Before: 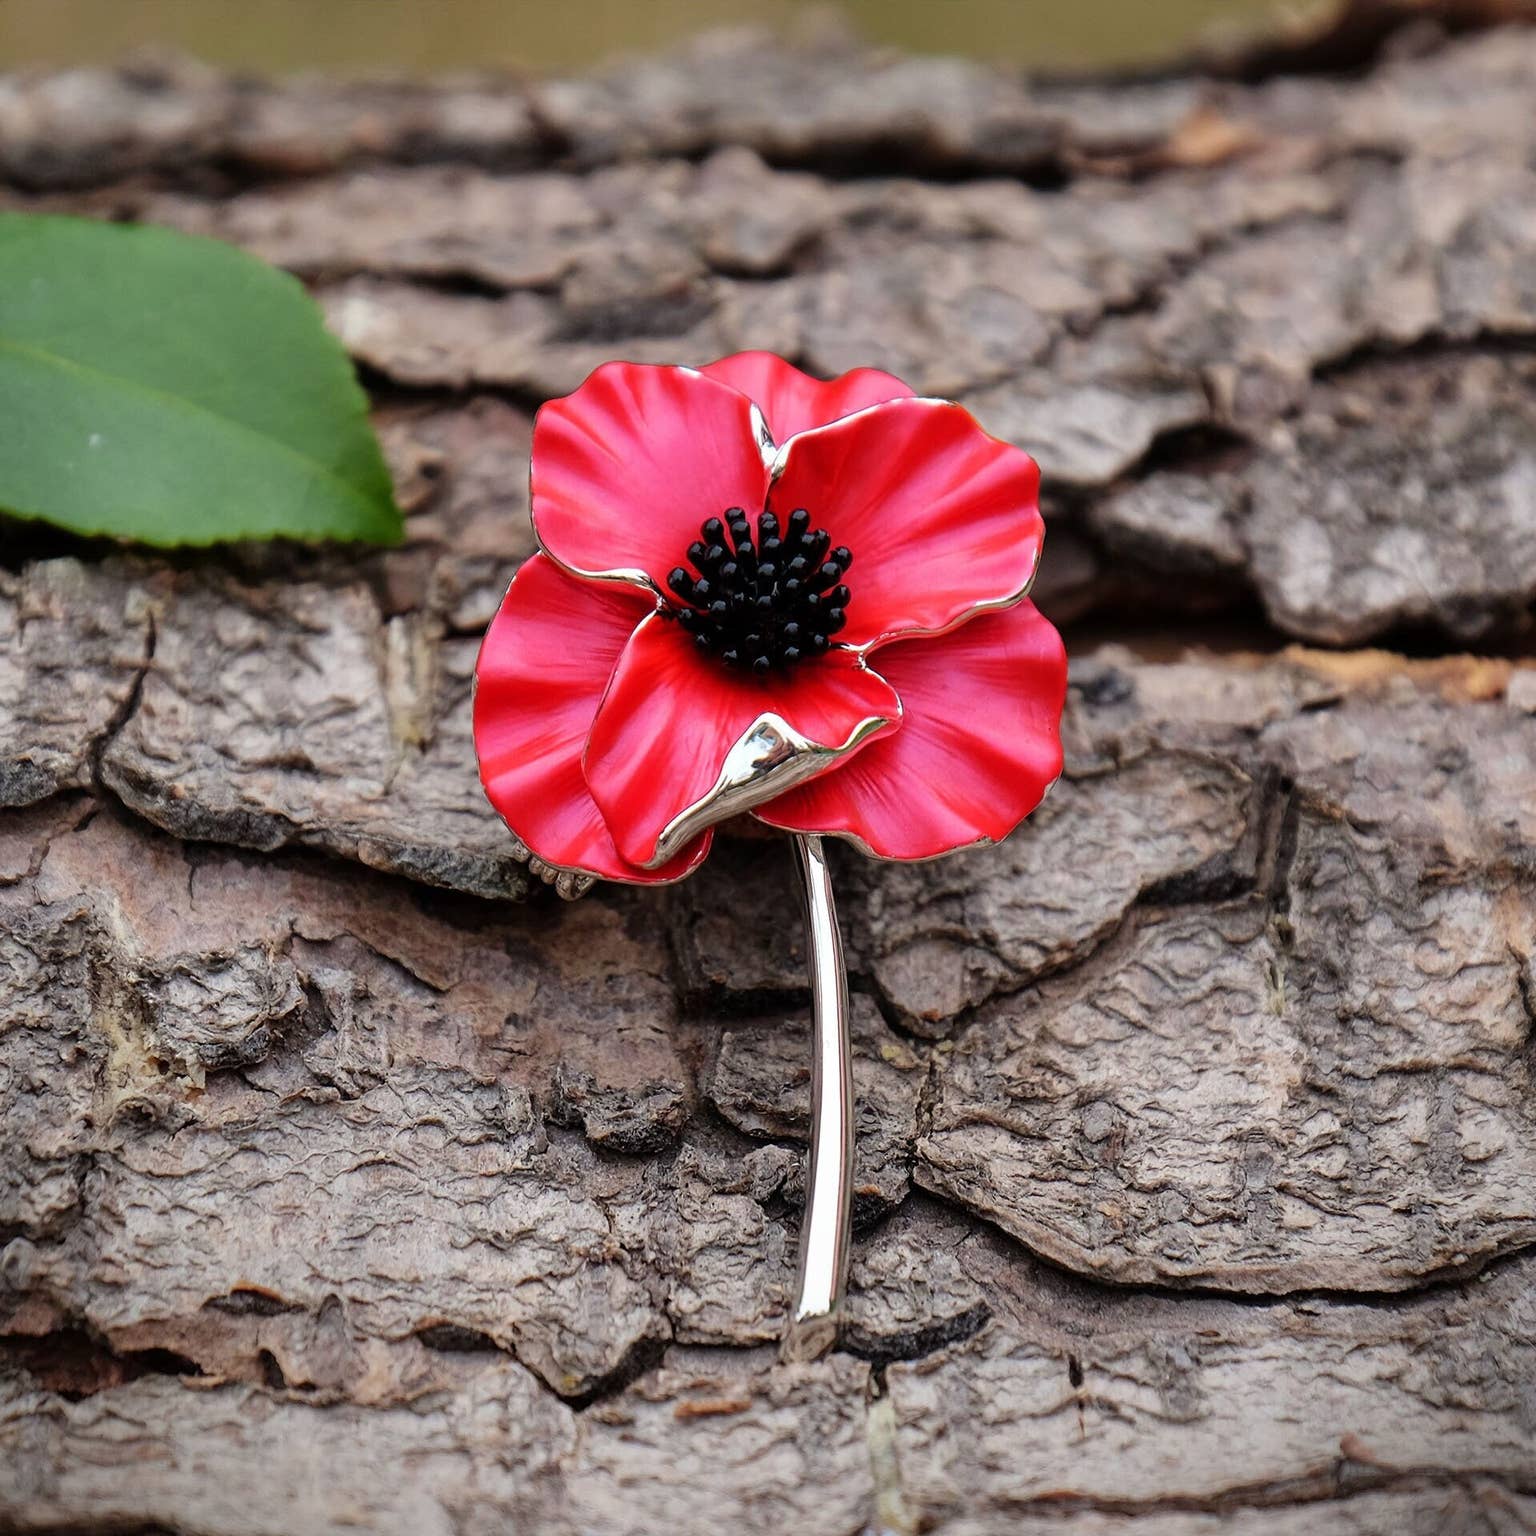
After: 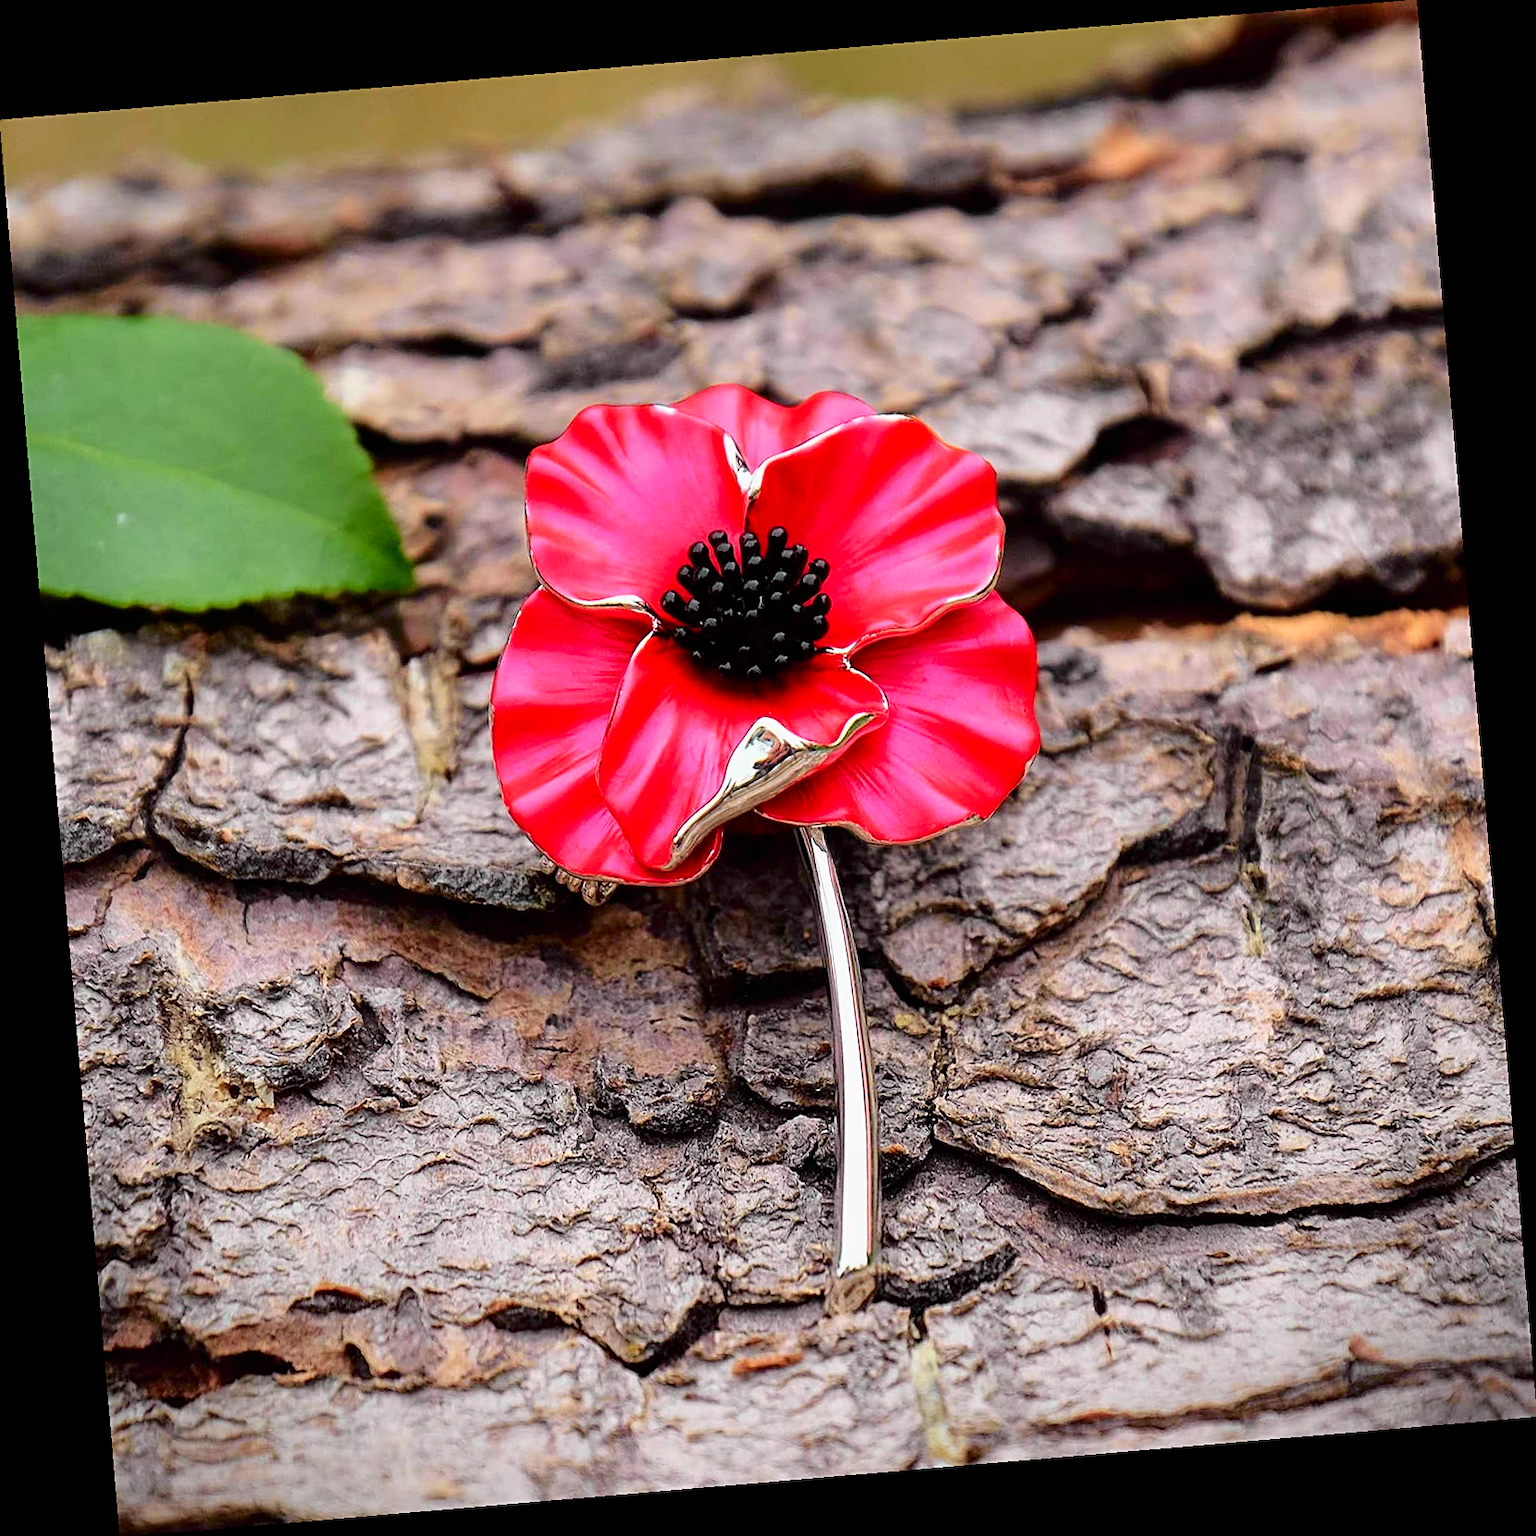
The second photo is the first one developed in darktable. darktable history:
tone equalizer: on, module defaults
rotate and perspective: rotation -4.86°, automatic cropping off
sharpen: on, module defaults
tone curve: curves: ch0 [(0, 0) (0.062, 0.023) (0.168, 0.142) (0.359, 0.419) (0.469, 0.544) (0.634, 0.722) (0.839, 0.909) (0.998, 0.978)]; ch1 [(0, 0) (0.437, 0.408) (0.472, 0.47) (0.502, 0.504) (0.527, 0.546) (0.568, 0.619) (0.608, 0.665) (0.669, 0.748) (0.859, 0.899) (1, 1)]; ch2 [(0, 0) (0.33, 0.301) (0.421, 0.443) (0.473, 0.498) (0.509, 0.5) (0.535, 0.564) (0.575, 0.625) (0.608, 0.667) (1, 1)], color space Lab, independent channels, preserve colors none
